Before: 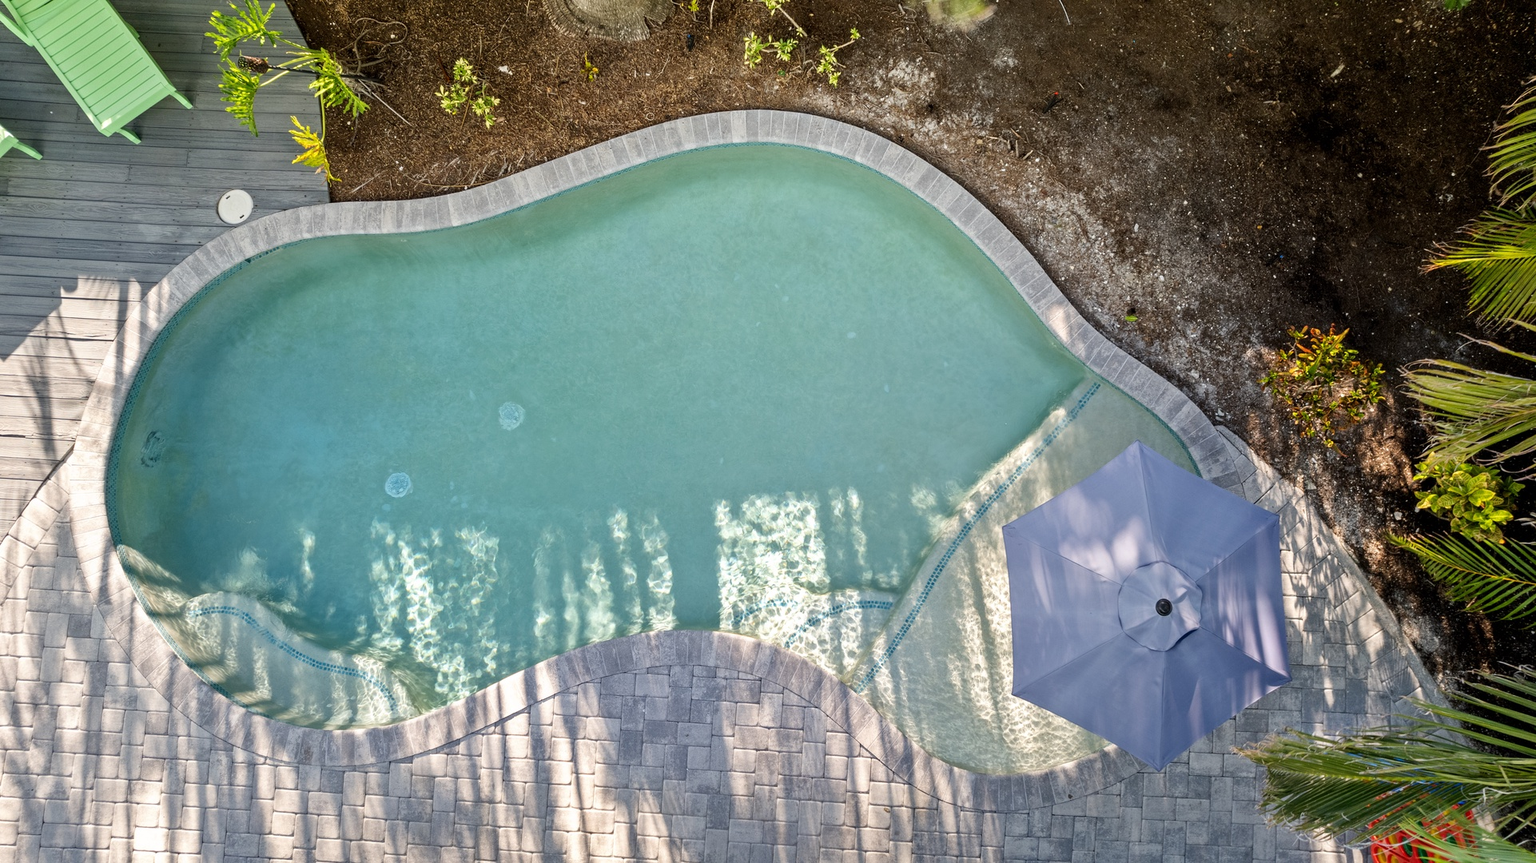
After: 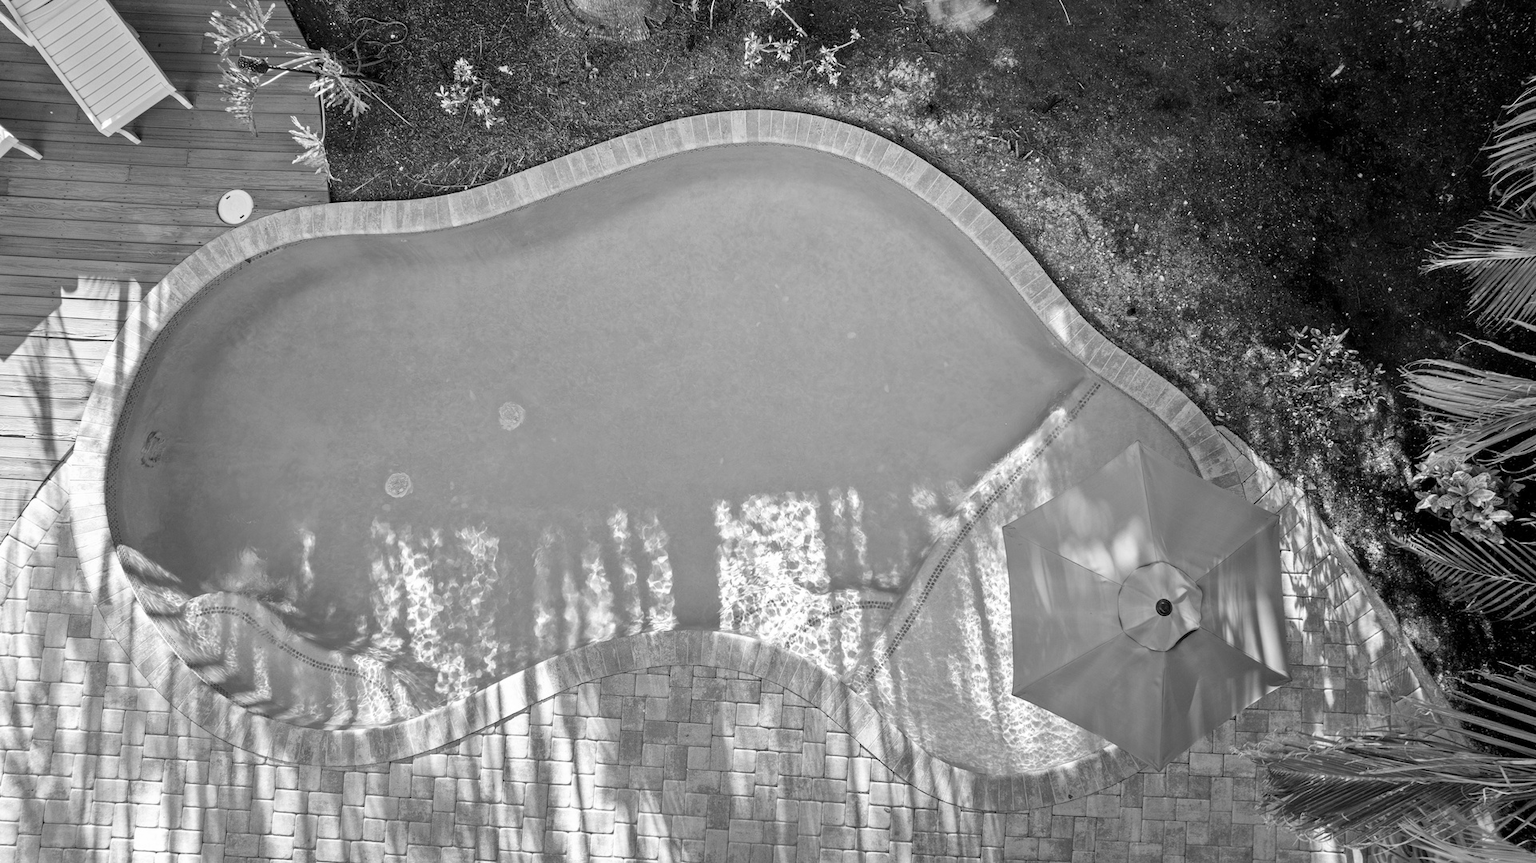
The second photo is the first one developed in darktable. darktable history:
monochrome: on, module defaults
color zones: curves: ch1 [(0.239, 0.552) (0.75, 0.5)]; ch2 [(0.25, 0.462) (0.749, 0.457)], mix 25.94%
